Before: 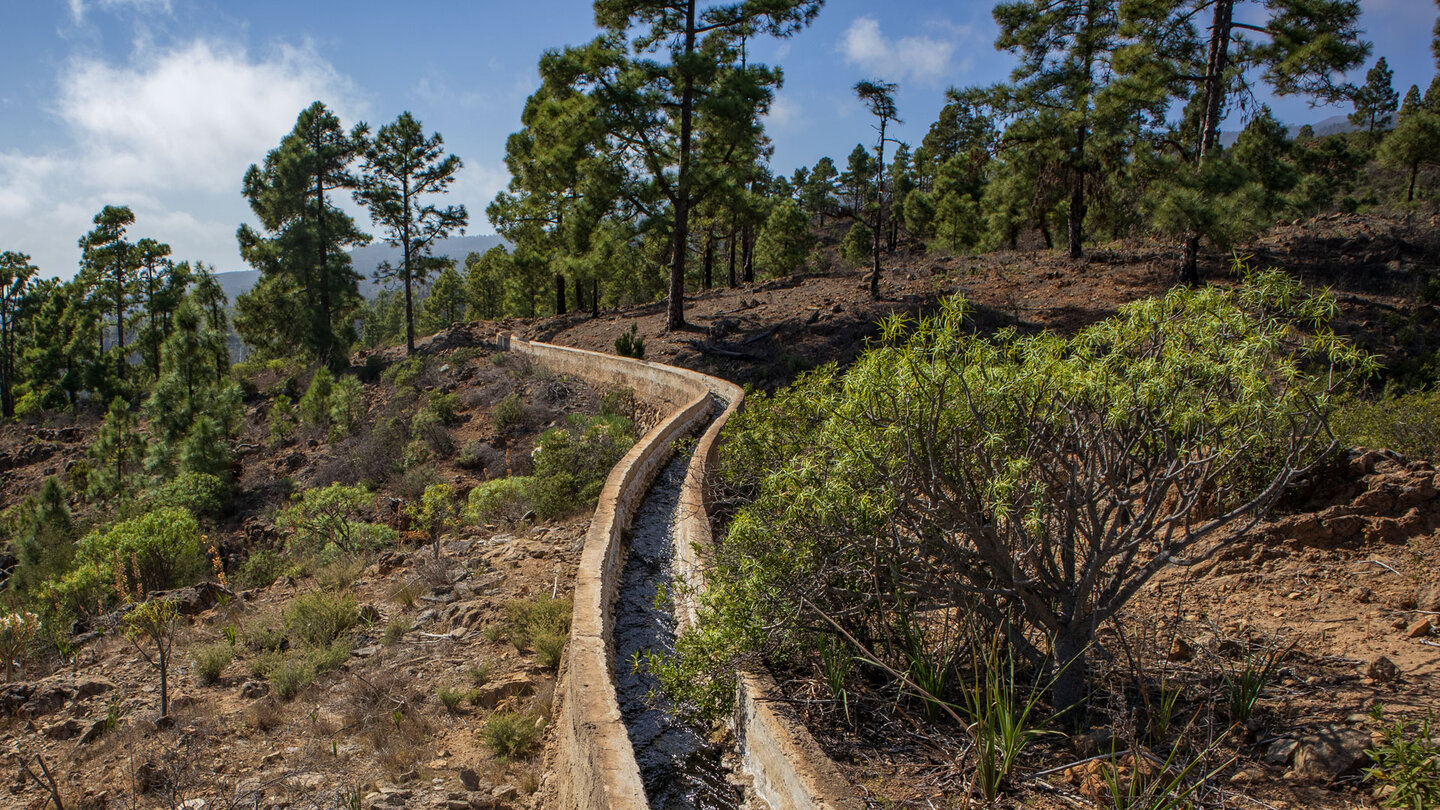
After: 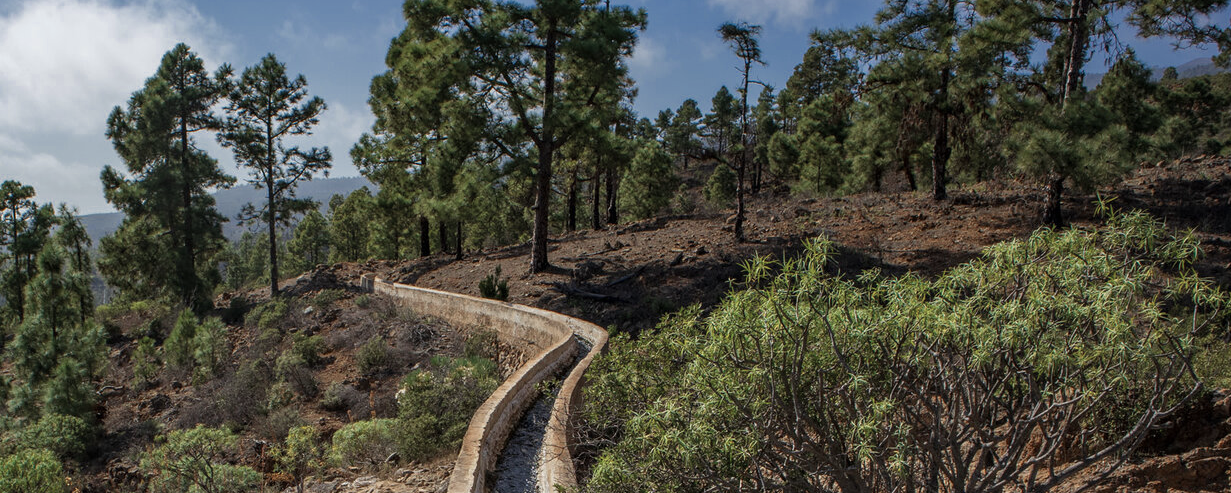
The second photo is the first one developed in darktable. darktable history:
crop and rotate: left 9.451%, top 7.232%, right 5.059%, bottom 31.861%
color zones: curves: ch0 [(0, 0.5) (0.125, 0.4) (0.25, 0.5) (0.375, 0.4) (0.5, 0.4) (0.625, 0.35) (0.75, 0.35) (0.875, 0.5)]; ch1 [(0, 0.35) (0.125, 0.45) (0.25, 0.35) (0.375, 0.35) (0.5, 0.35) (0.625, 0.35) (0.75, 0.45) (0.875, 0.35)]; ch2 [(0, 0.6) (0.125, 0.5) (0.25, 0.5) (0.375, 0.6) (0.5, 0.6) (0.625, 0.5) (0.75, 0.5) (0.875, 0.5)]
